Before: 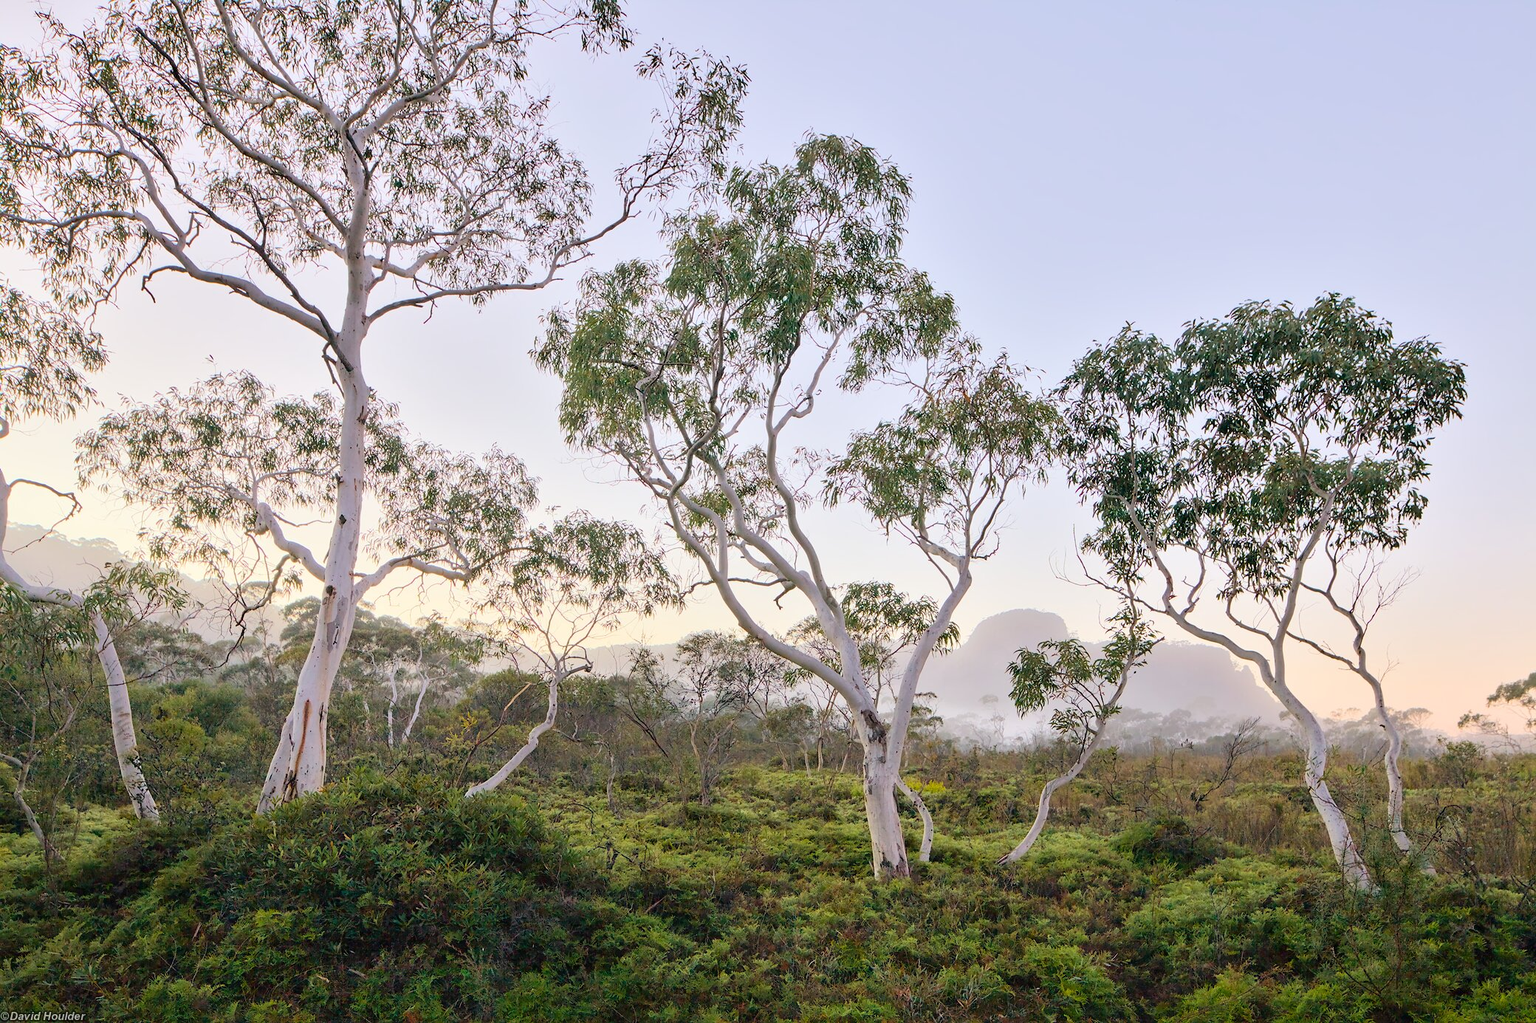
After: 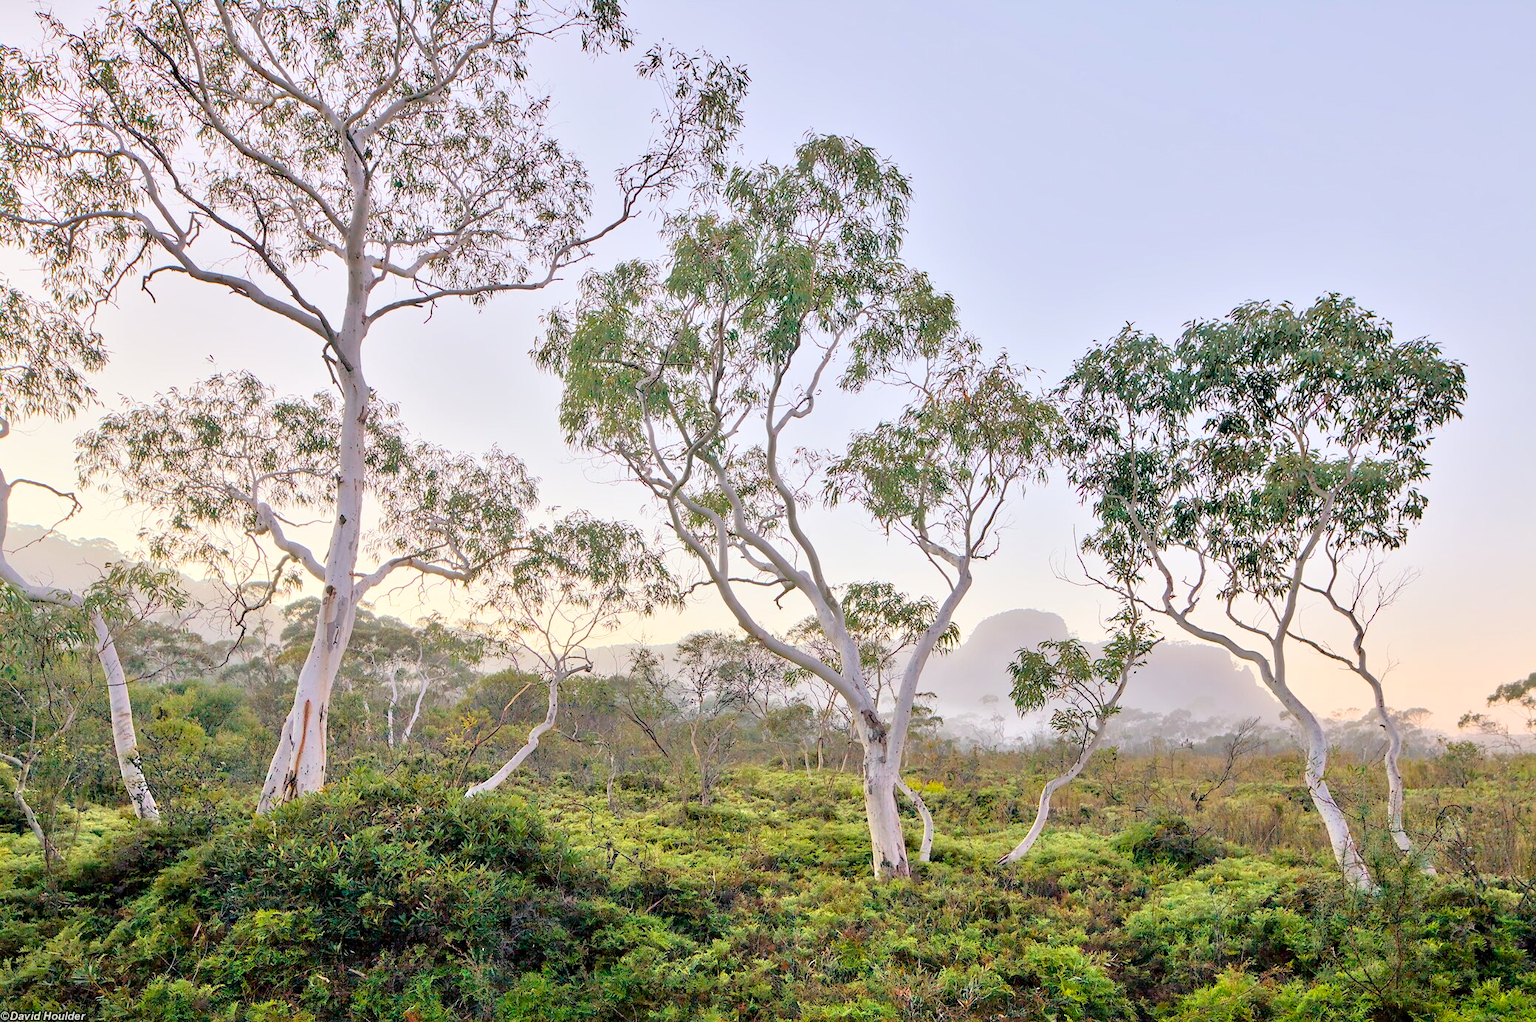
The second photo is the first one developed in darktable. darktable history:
exposure: black level correction 0.004, exposure 0.014 EV, compensate highlight preservation false
tone equalizer: -7 EV 0.15 EV, -6 EV 0.6 EV, -5 EV 1.15 EV, -4 EV 1.33 EV, -3 EV 1.15 EV, -2 EV 0.6 EV, -1 EV 0.15 EV, mask exposure compensation -0.5 EV
